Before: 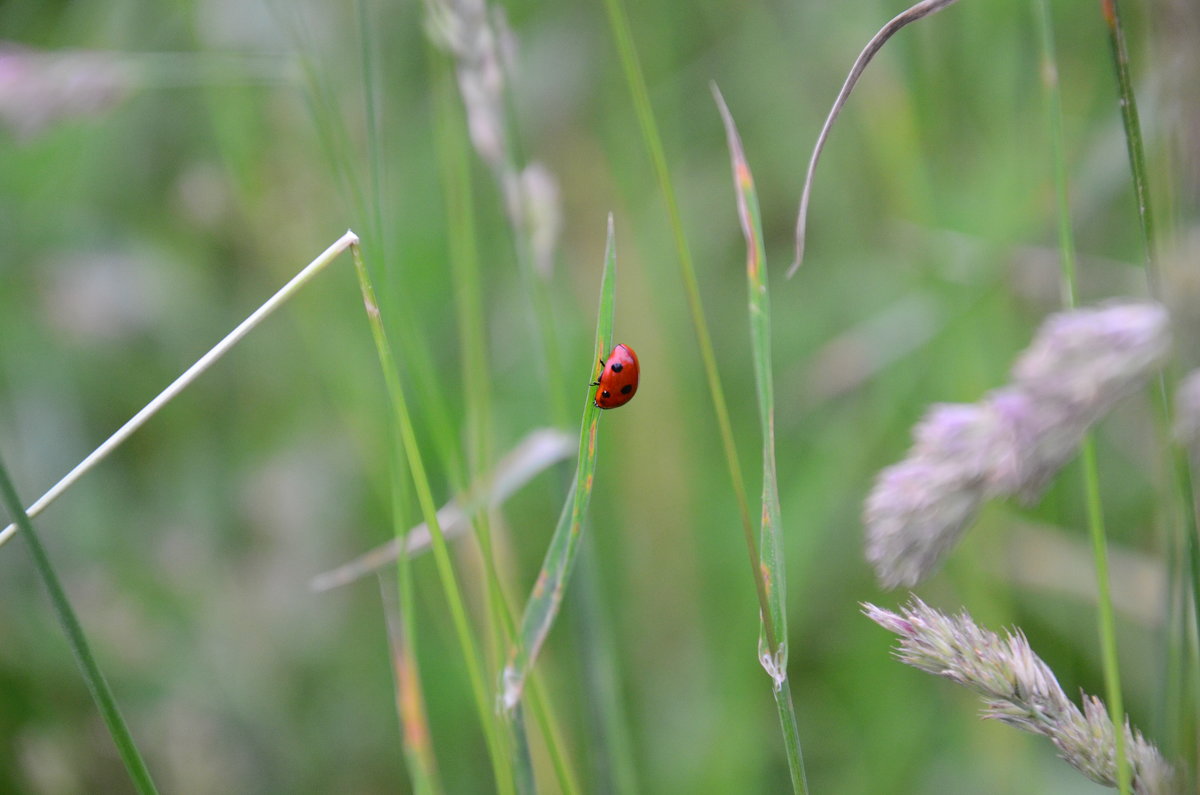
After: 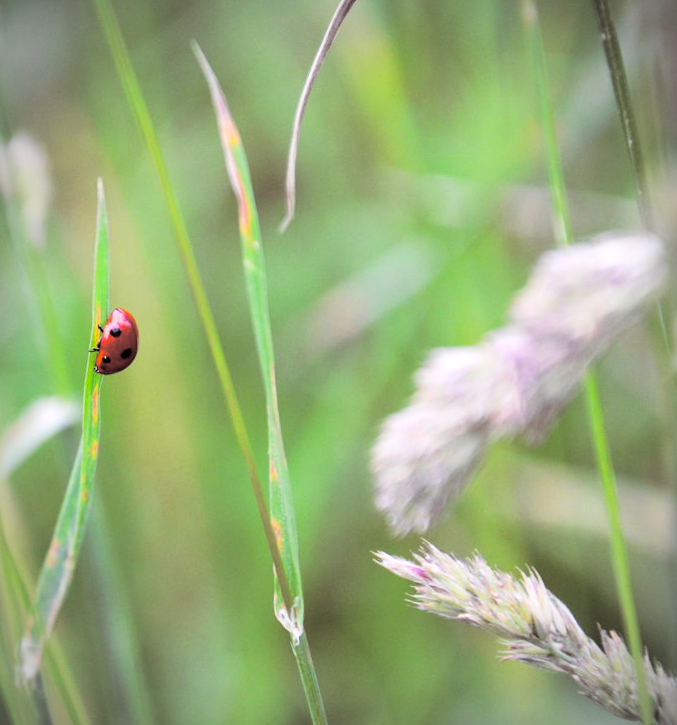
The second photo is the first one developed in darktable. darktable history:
base curve: curves: ch0 [(0, 0) (0.005, 0.002) (0.193, 0.295) (0.399, 0.664) (0.75, 0.928) (1, 1)]
vignetting: fall-off start 87%, automatic ratio true
crop: left 41.402%
rotate and perspective: rotation -3.52°, crop left 0.036, crop right 0.964, crop top 0.081, crop bottom 0.919
split-toning: shadows › saturation 0.2
color balance rgb: perceptual saturation grading › global saturation 10%, global vibrance 20%
